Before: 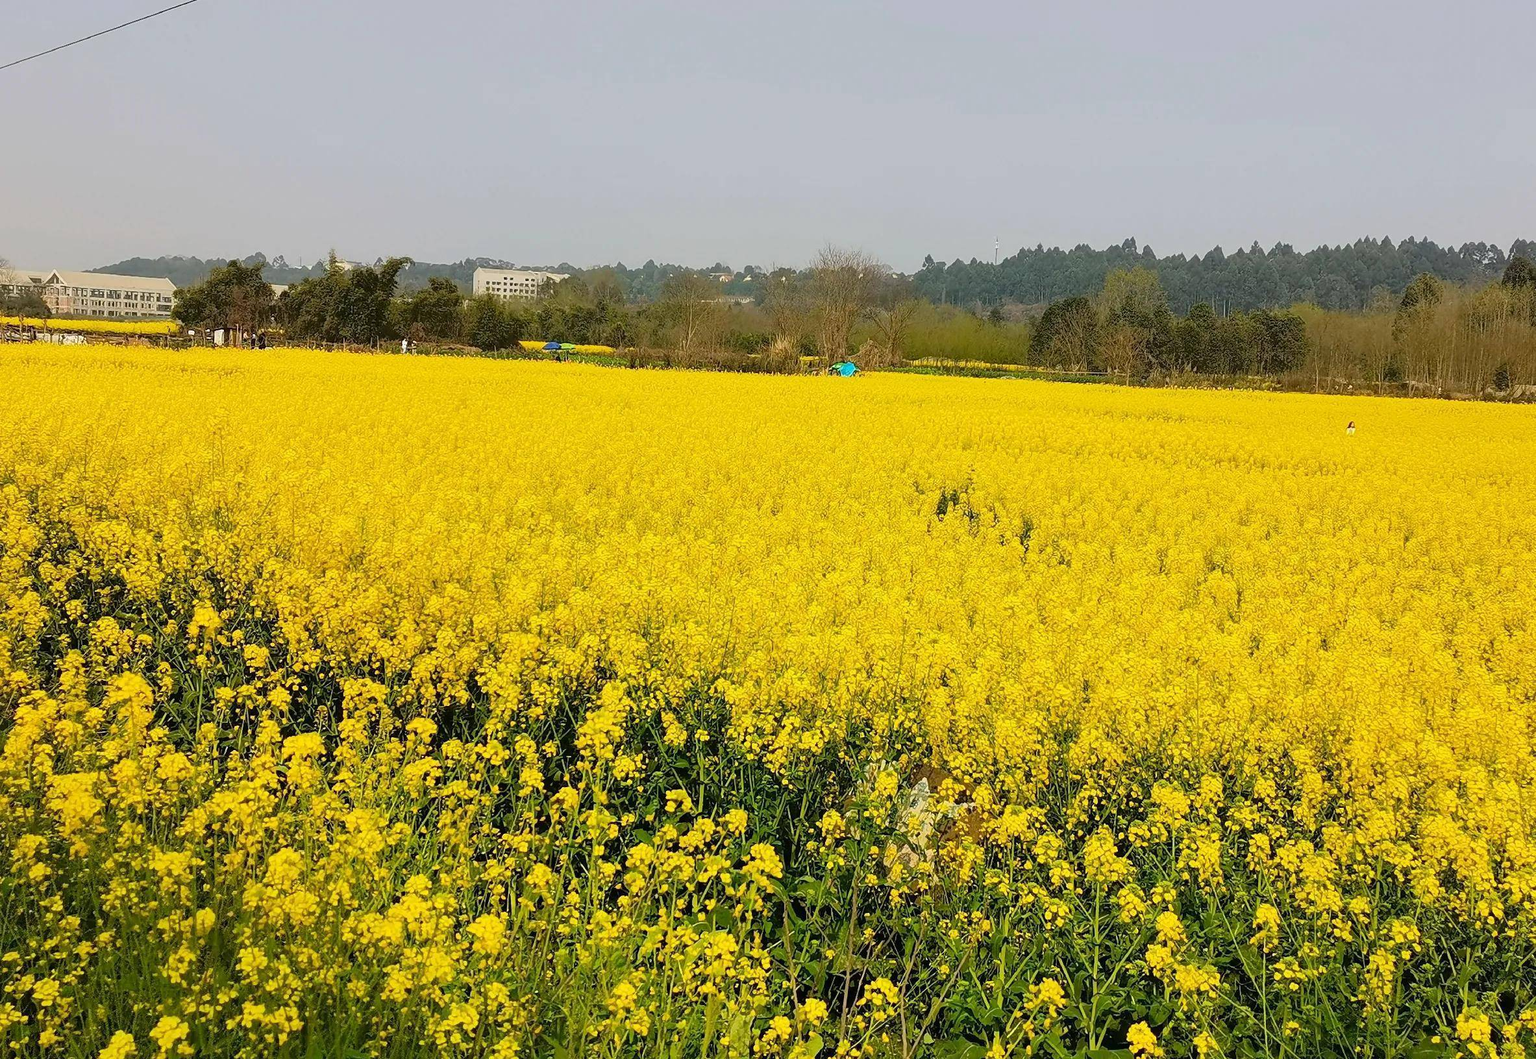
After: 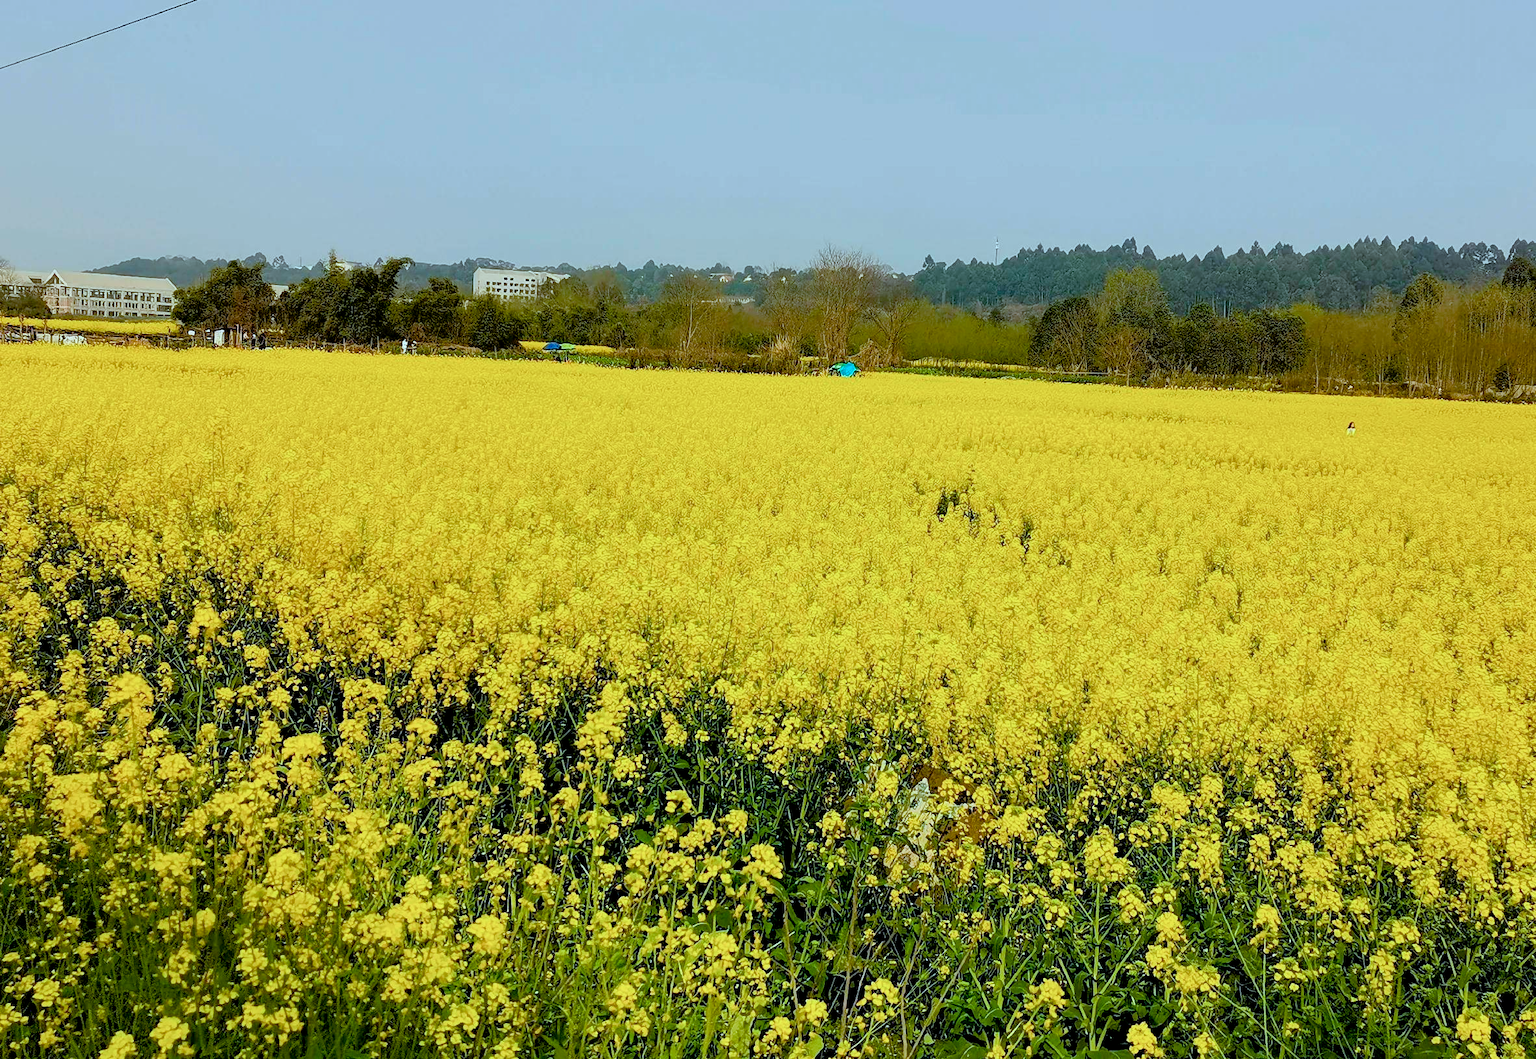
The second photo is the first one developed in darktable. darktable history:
color balance rgb: global offset › luminance -1.434%, perceptual saturation grading › global saturation 20%, perceptual saturation grading › highlights -24.915%, perceptual saturation grading › shadows 49.737%
color correction: highlights a* -11.59, highlights b* -14.98
